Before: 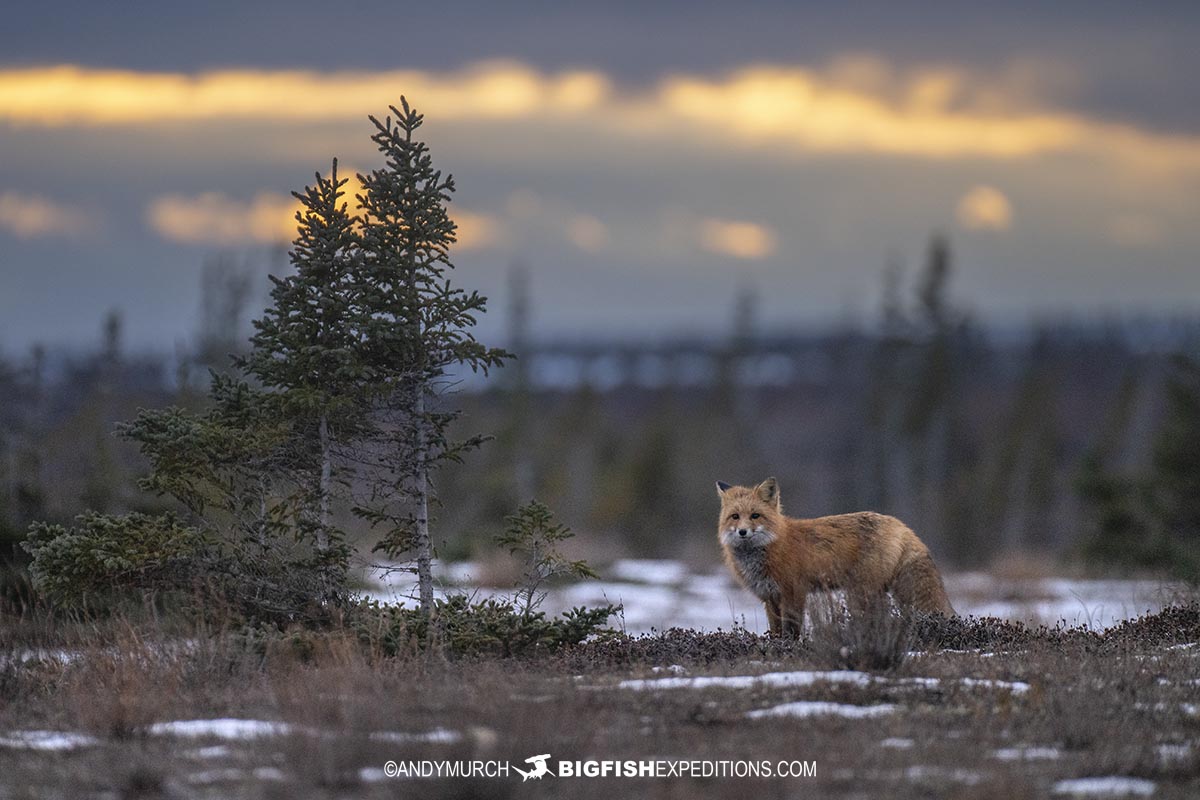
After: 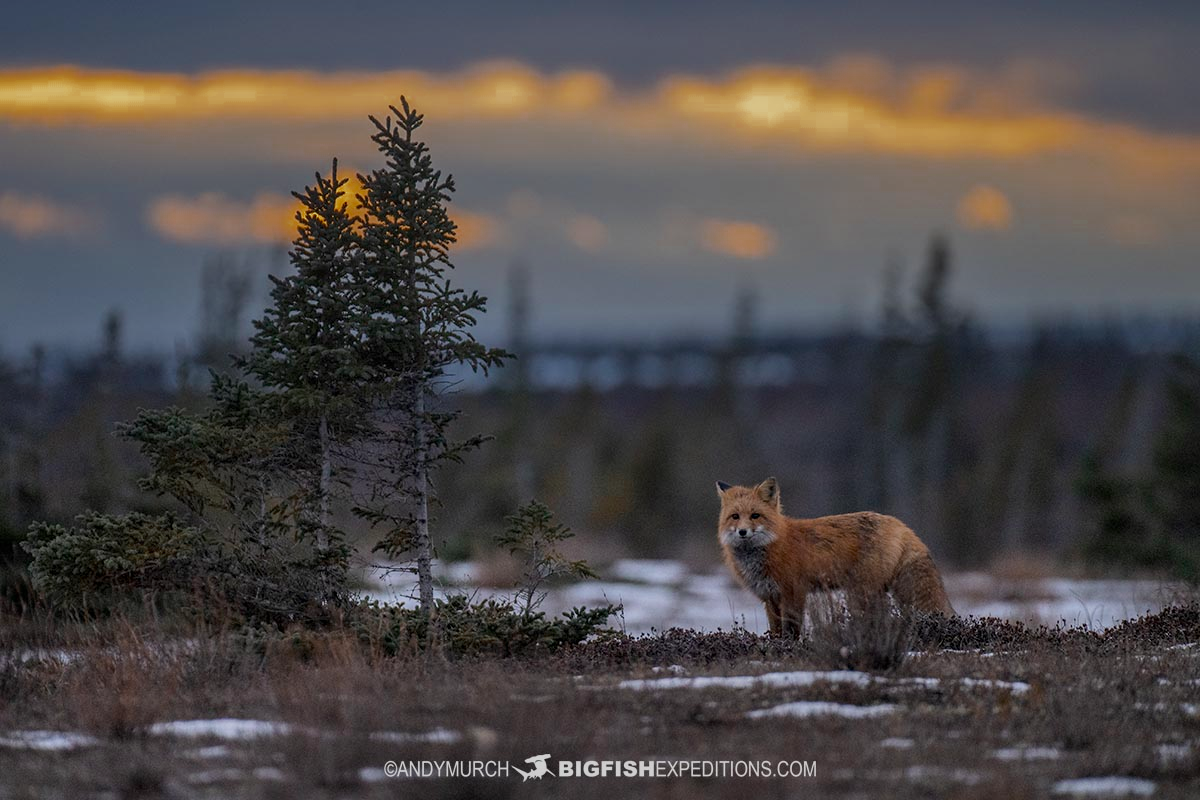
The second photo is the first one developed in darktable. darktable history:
local contrast: mode bilateral grid, contrast 20, coarseness 50, detail 120%, midtone range 0.2
color zones: curves: ch0 [(0.11, 0.396) (0.195, 0.36) (0.25, 0.5) (0.303, 0.412) (0.357, 0.544) (0.75, 0.5) (0.967, 0.328)]; ch1 [(0, 0.468) (0.112, 0.512) (0.202, 0.6) (0.25, 0.5) (0.307, 0.352) (0.357, 0.544) (0.75, 0.5) (0.963, 0.524)]
exposure: black level correction 0, exposure 1 EV, compensate exposure bias true, compensate highlight preservation false
